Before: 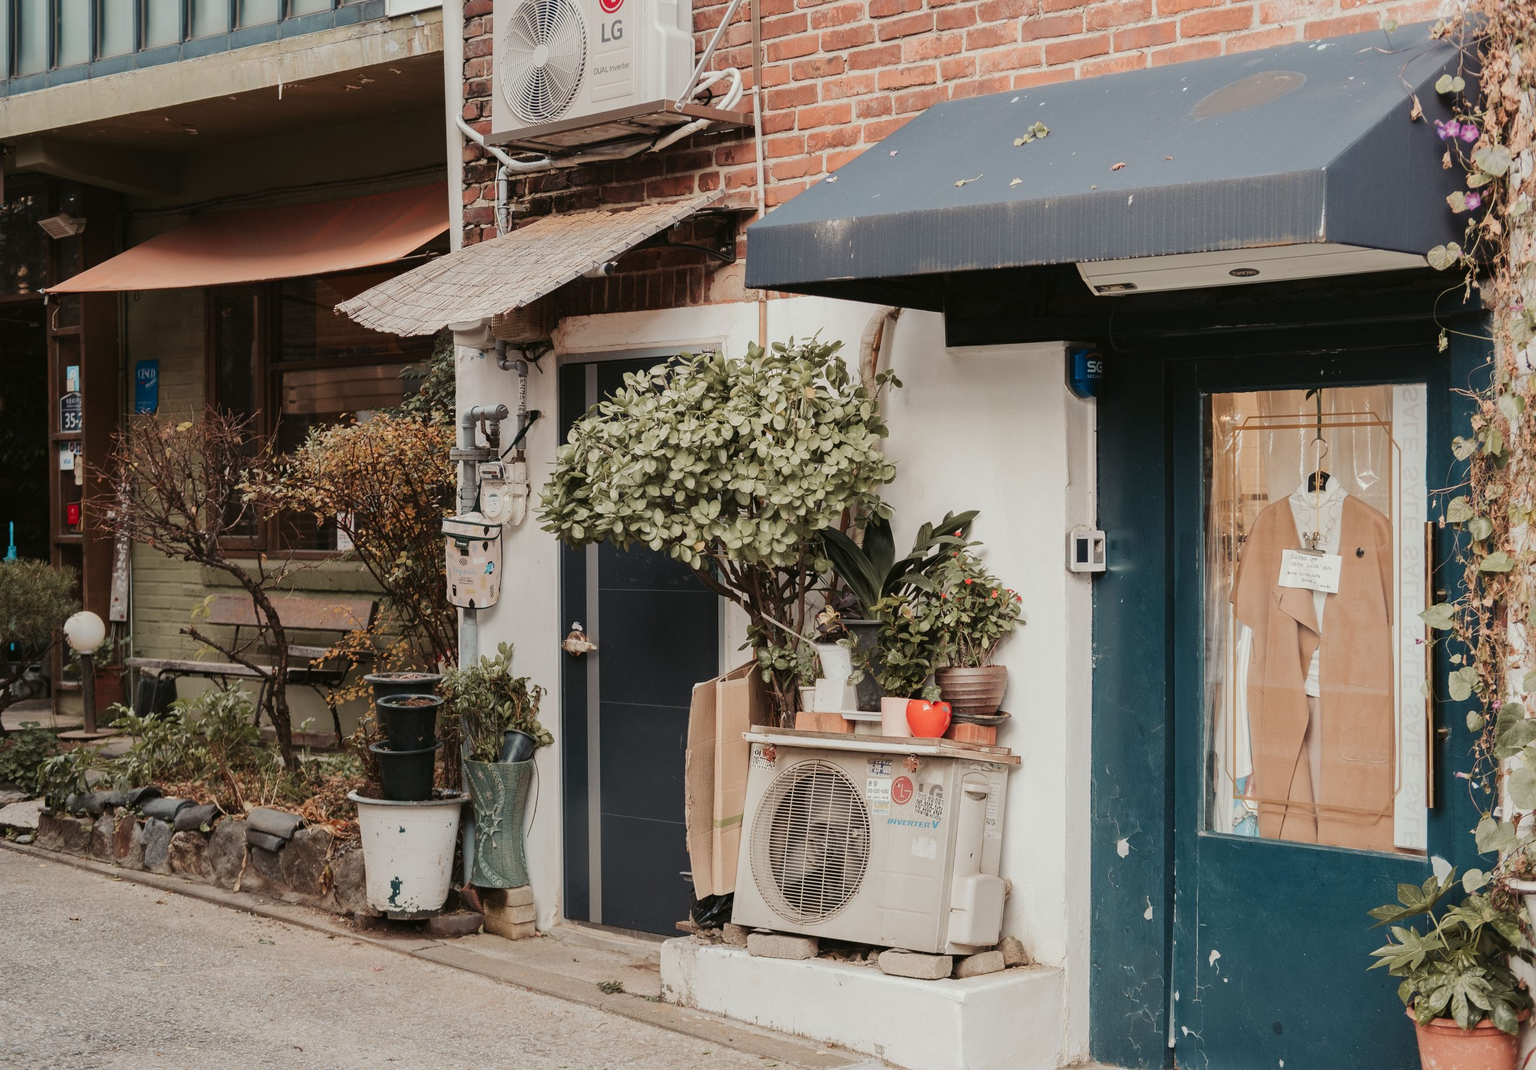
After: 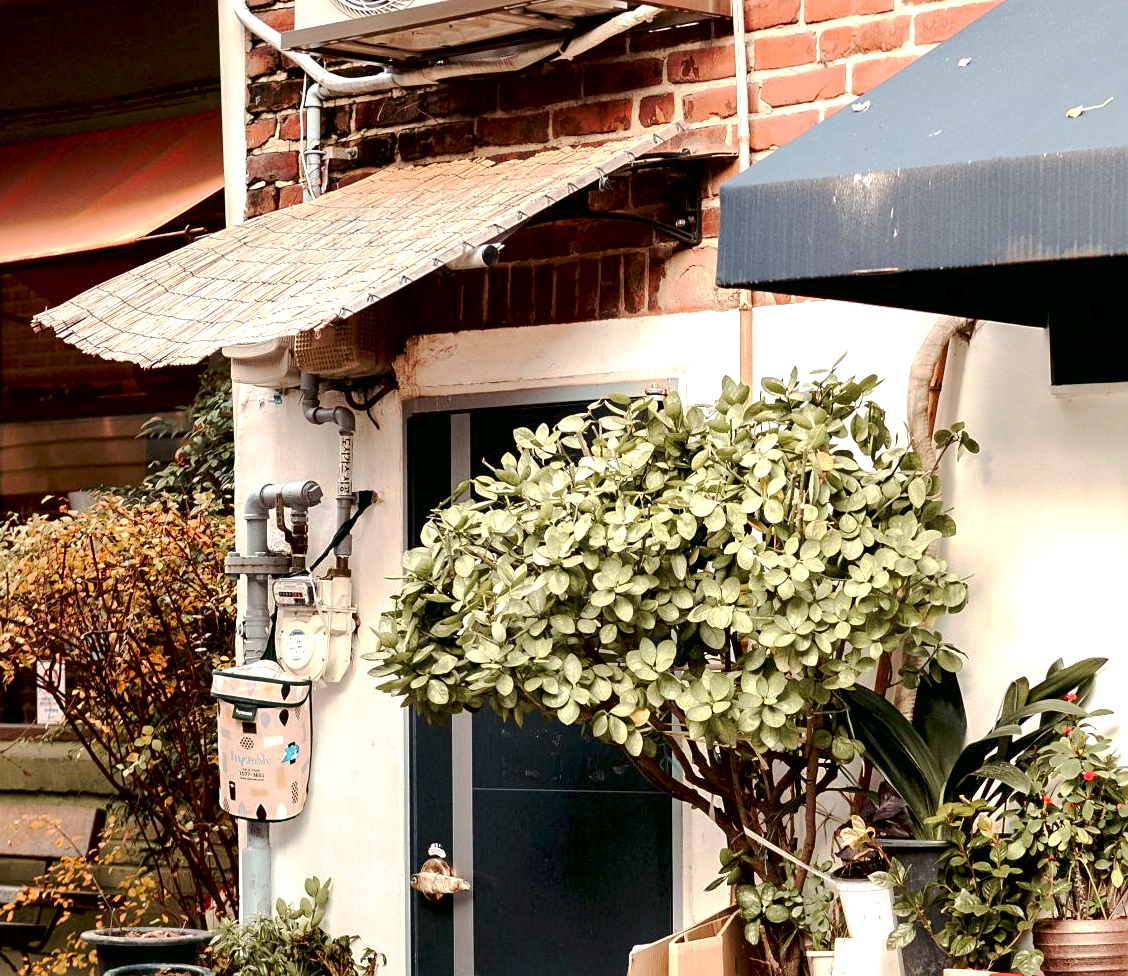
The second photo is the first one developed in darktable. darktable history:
crop: left 20.524%, top 10.832%, right 35.411%, bottom 34.422%
exposure: black level correction 0.011, exposure 1.083 EV, compensate highlight preservation false
tone curve: curves: ch0 [(0, 0) (0.003, 0.01) (0.011, 0.014) (0.025, 0.029) (0.044, 0.051) (0.069, 0.072) (0.1, 0.097) (0.136, 0.123) (0.177, 0.16) (0.224, 0.2) (0.277, 0.248) (0.335, 0.305) (0.399, 0.37) (0.468, 0.454) (0.543, 0.534) (0.623, 0.609) (0.709, 0.681) (0.801, 0.752) (0.898, 0.841) (1, 1)], preserve colors none
contrast brightness saturation: contrast 0.08, saturation 0.197
sharpen: amount 0.204
